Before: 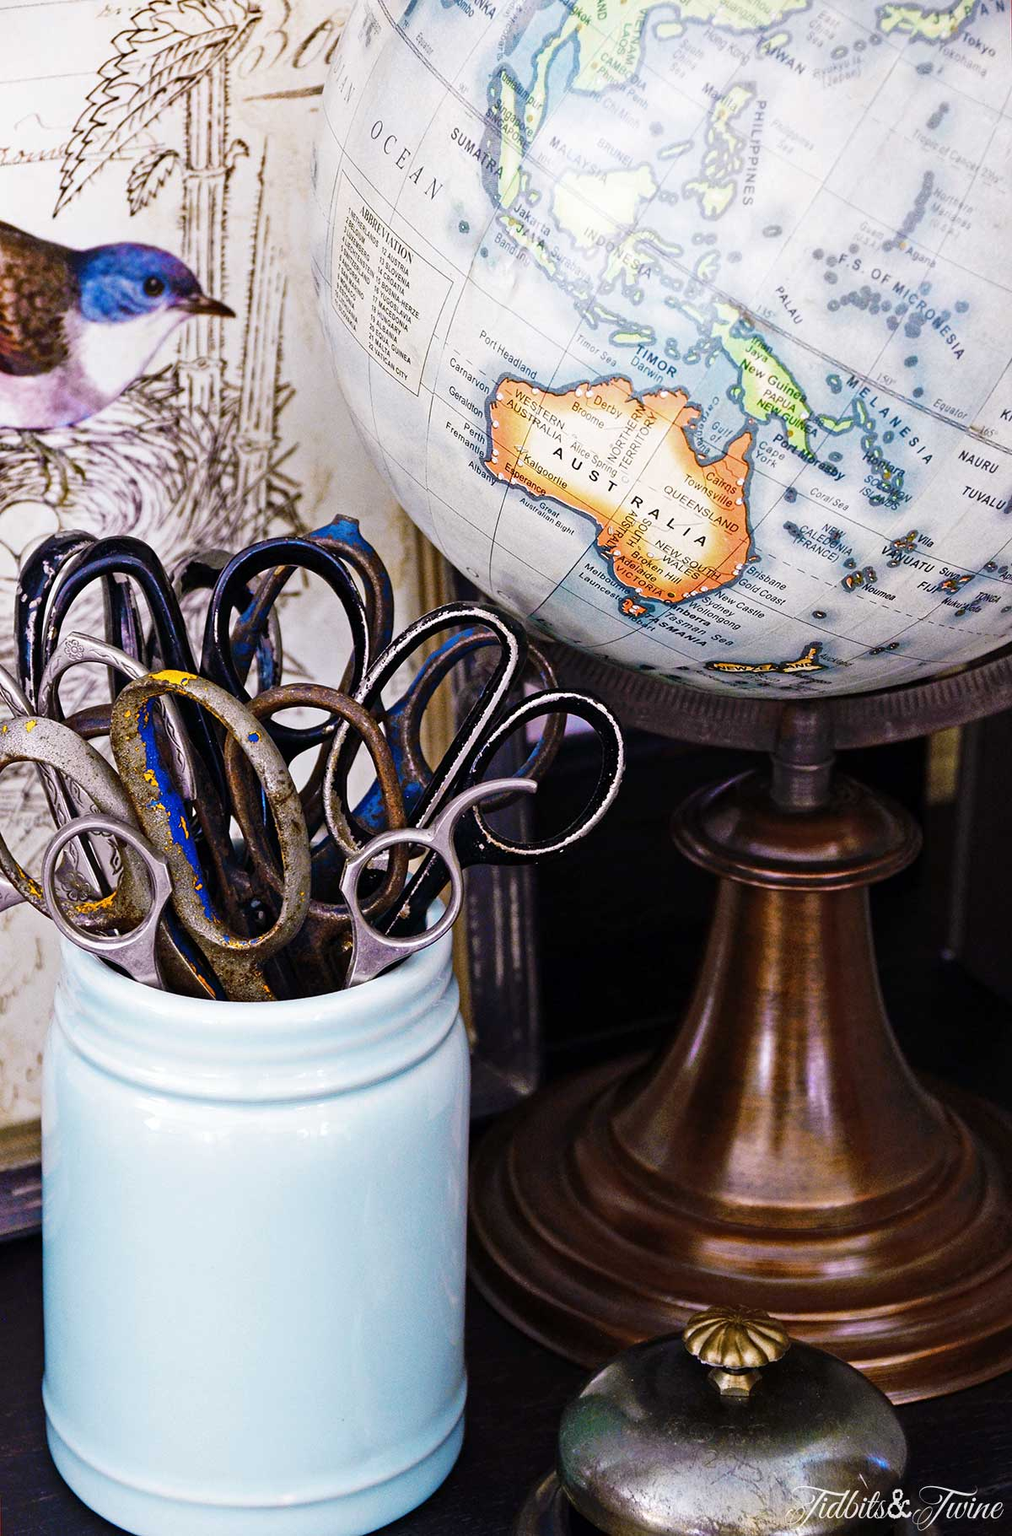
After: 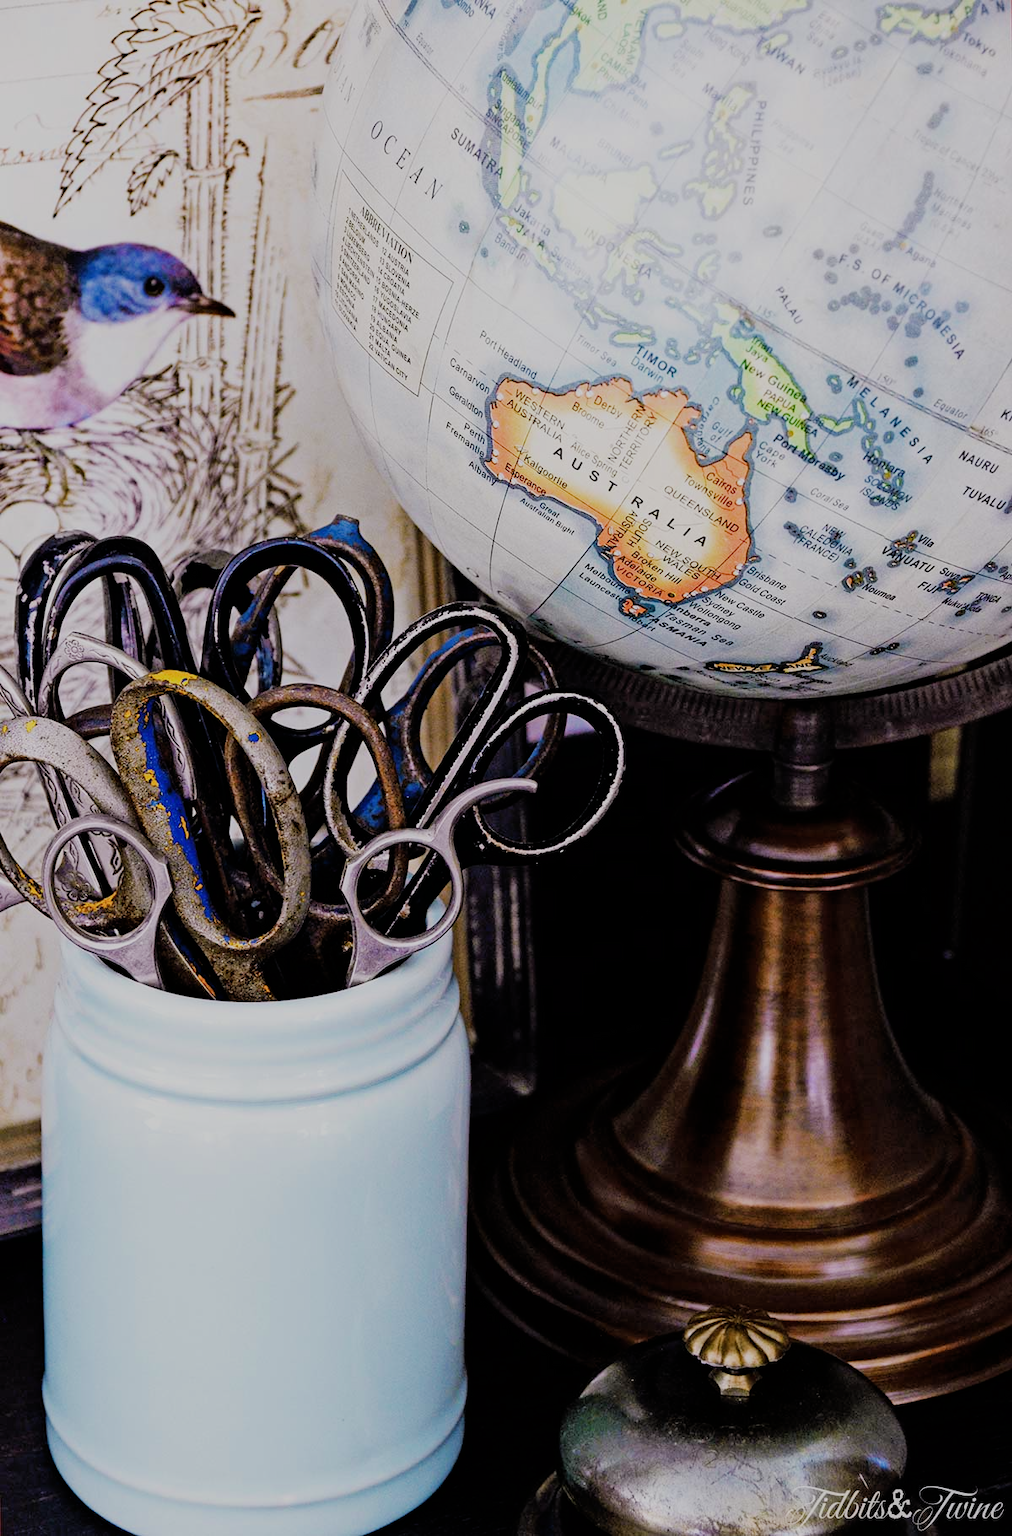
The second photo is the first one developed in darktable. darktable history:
filmic rgb: black relative exposure -6.17 EV, white relative exposure 6.96 EV, hardness 2.26
